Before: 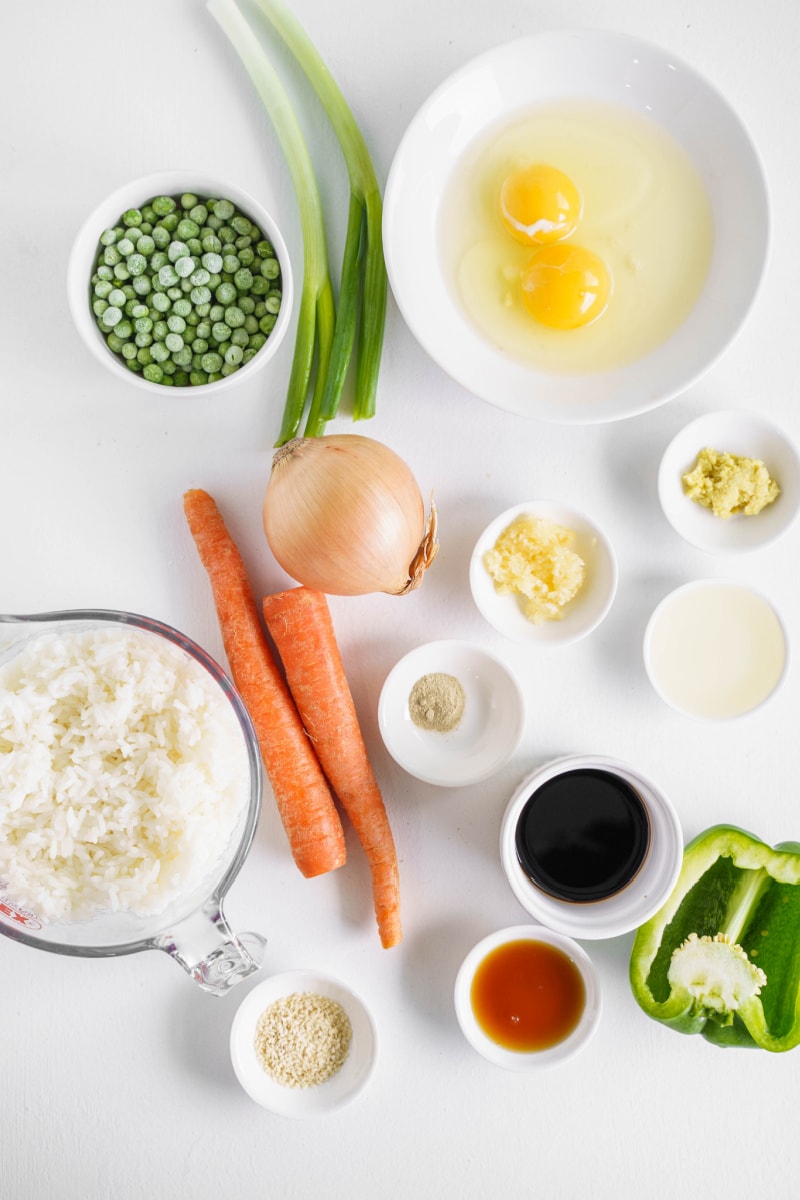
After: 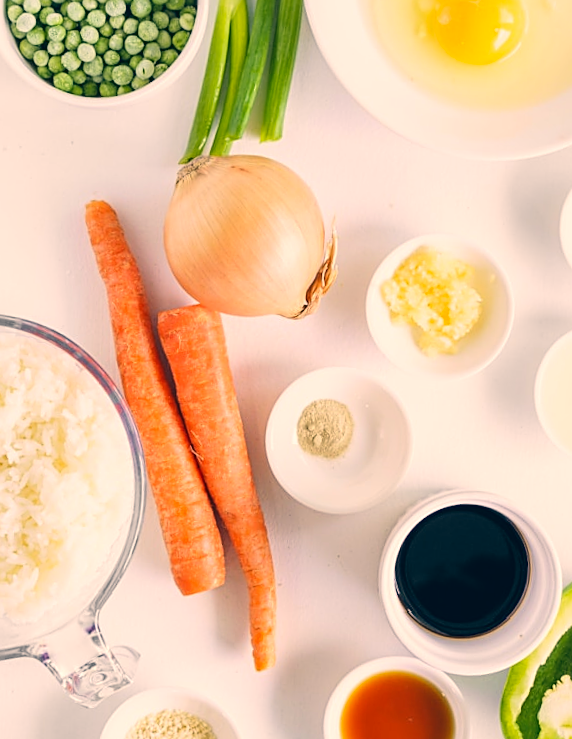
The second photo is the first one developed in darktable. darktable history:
tone curve: curves: ch0 [(0, 0.01) (0.052, 0.045) (0.136, 0.133) (0.29, 0.332) (0.453, 0.531) (0.676, 0.751) (0.89, 0.919) (1, 1)]; ch1 [(0, 0) (0.094, 0.081) (0.285, 0.299) (0.385, 0.403) (0.447, 0.429) (0.495, 0.496) (0.544, 0.552) (0.589, 0.612) (0.722, 0.728) (1, 1)]; ch2 [(0, 0) (0.257, 0.217) (0.43, 0.421) (0.498, 0.507) (0.531, 0.544) (0.56, 0.579) (0.625, 0.642) (1, 1)], color space Lab, linked channels, preserve colors none
sharpen: on, module defaults
color correction: highlights a* 10.35, highlights b* 13.97, shadows a* -10.26, shadows b* -14.85
crop and rotate: angle -3.67°, left 9.797%, top 20.519%, right 11.936%, bottom 12.09%
tone equalizer: edges refinement/feathering 500, mask exposure compensation -1.57 EV, preserve details no
